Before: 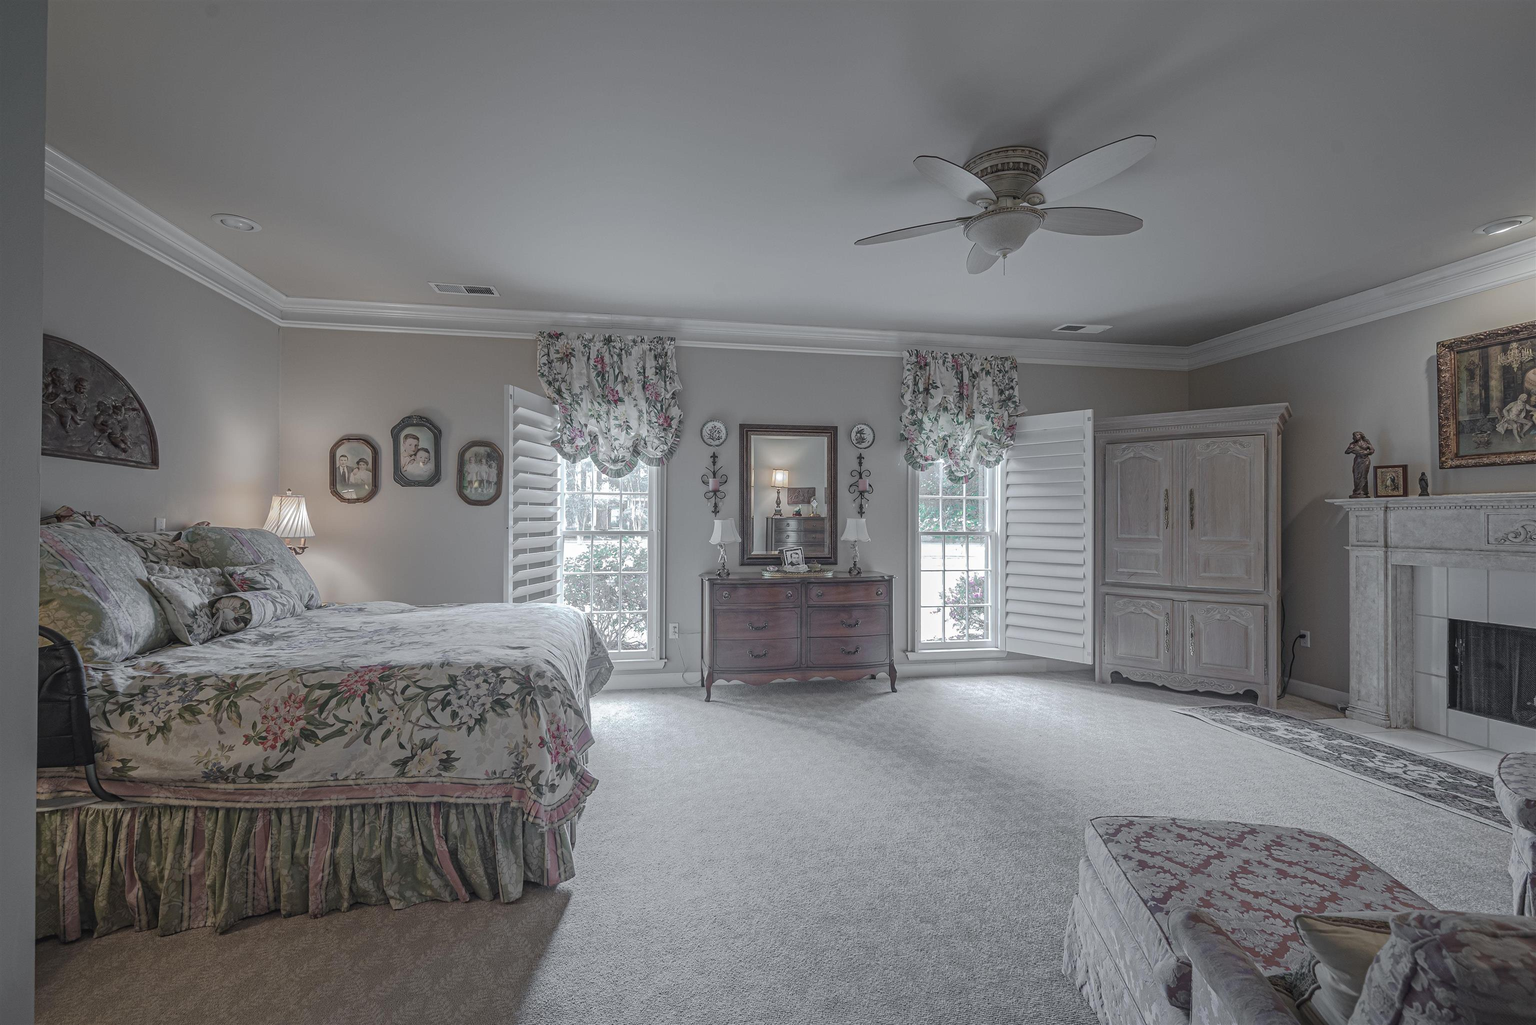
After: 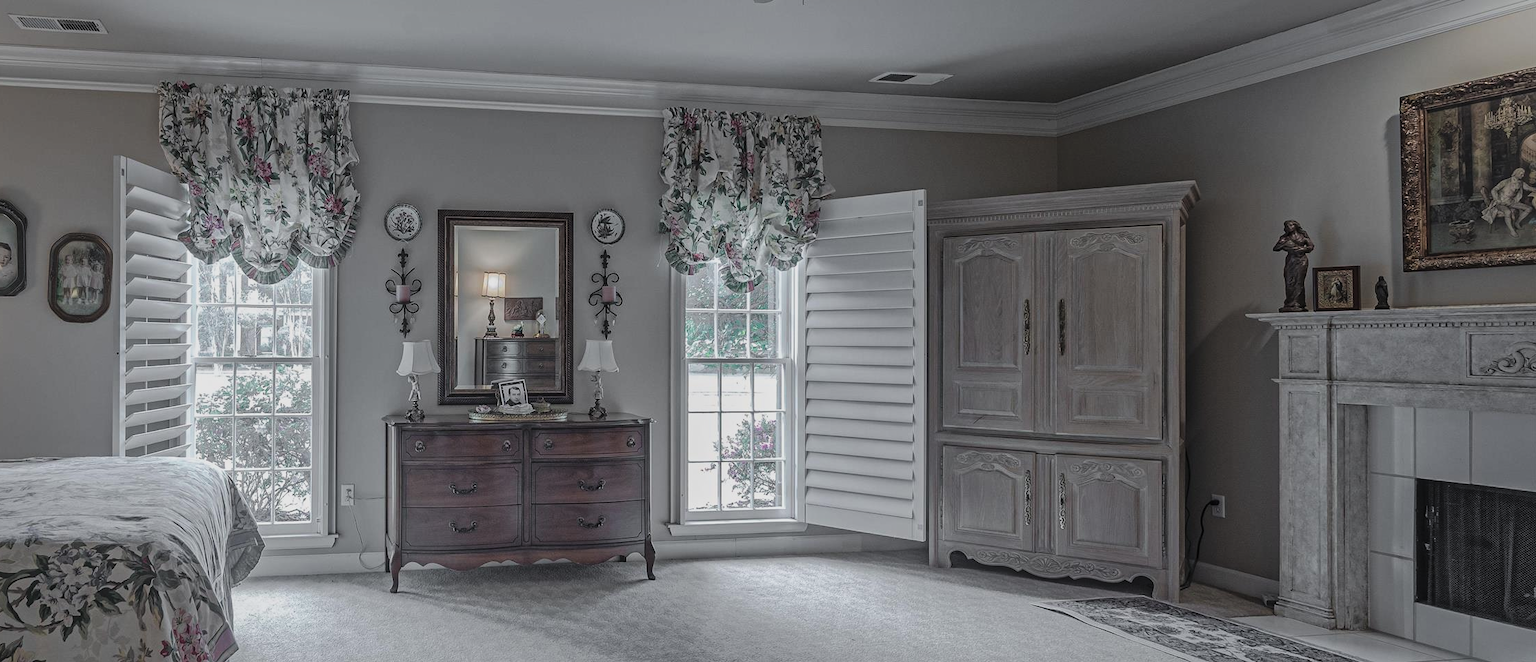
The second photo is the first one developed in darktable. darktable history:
crop and rotate: left 27.501%, top 26.557%, bottom 26.614%
local contrast: mode bilateral grid, contrast 19, coarseness 50, detail 128%, midtone range 0.2
contrast brightness saturation: contrast 0.067, brightness -0.15, saturation 0.11
filmic rgb: black relative exposure -7.71 EV, white relative exposure 4.35 EV, hardness 3.75, latitude 49.16%, contrast 1.1
exposure: black level correction -0.027, compensate exposure bias true, compensate highlight preservation false
